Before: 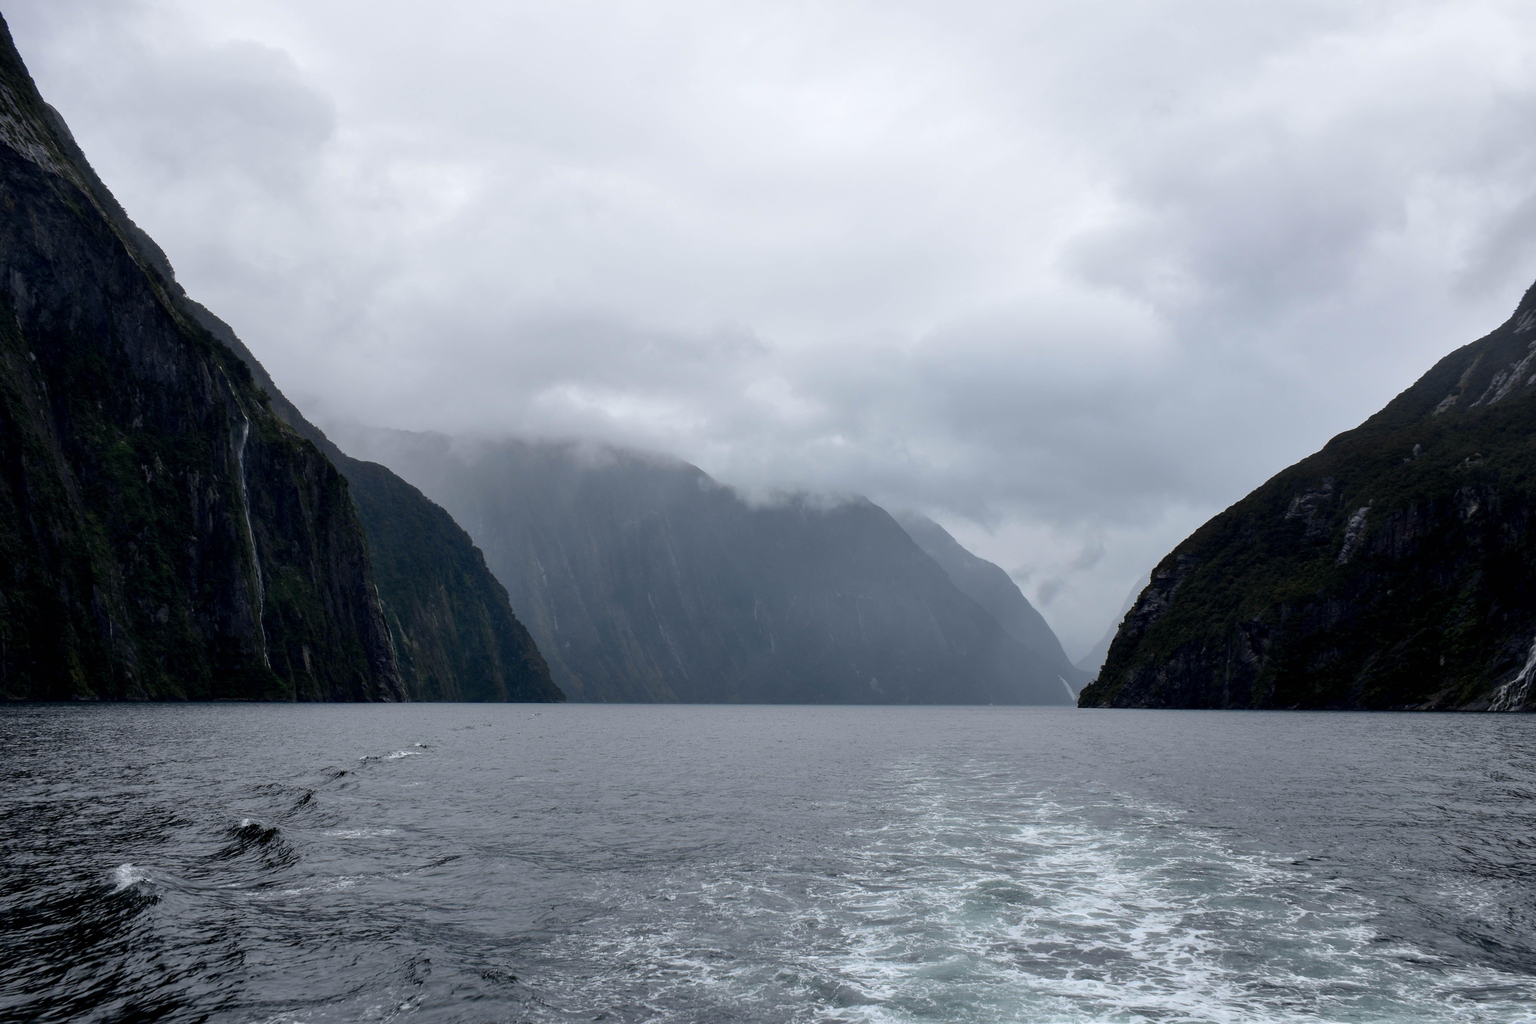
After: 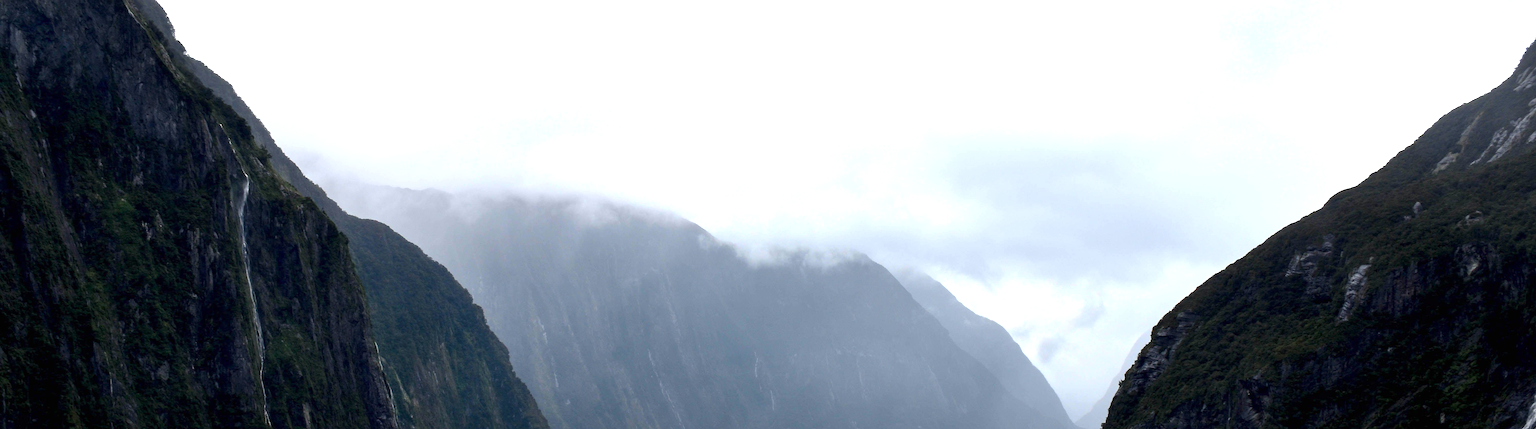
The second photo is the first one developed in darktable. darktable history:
exposure: exposure 1.165 EV, compensate exposure bias true, compensate highlight preservation false
crop and rotate: top 23.702%, bottom 34.339%
